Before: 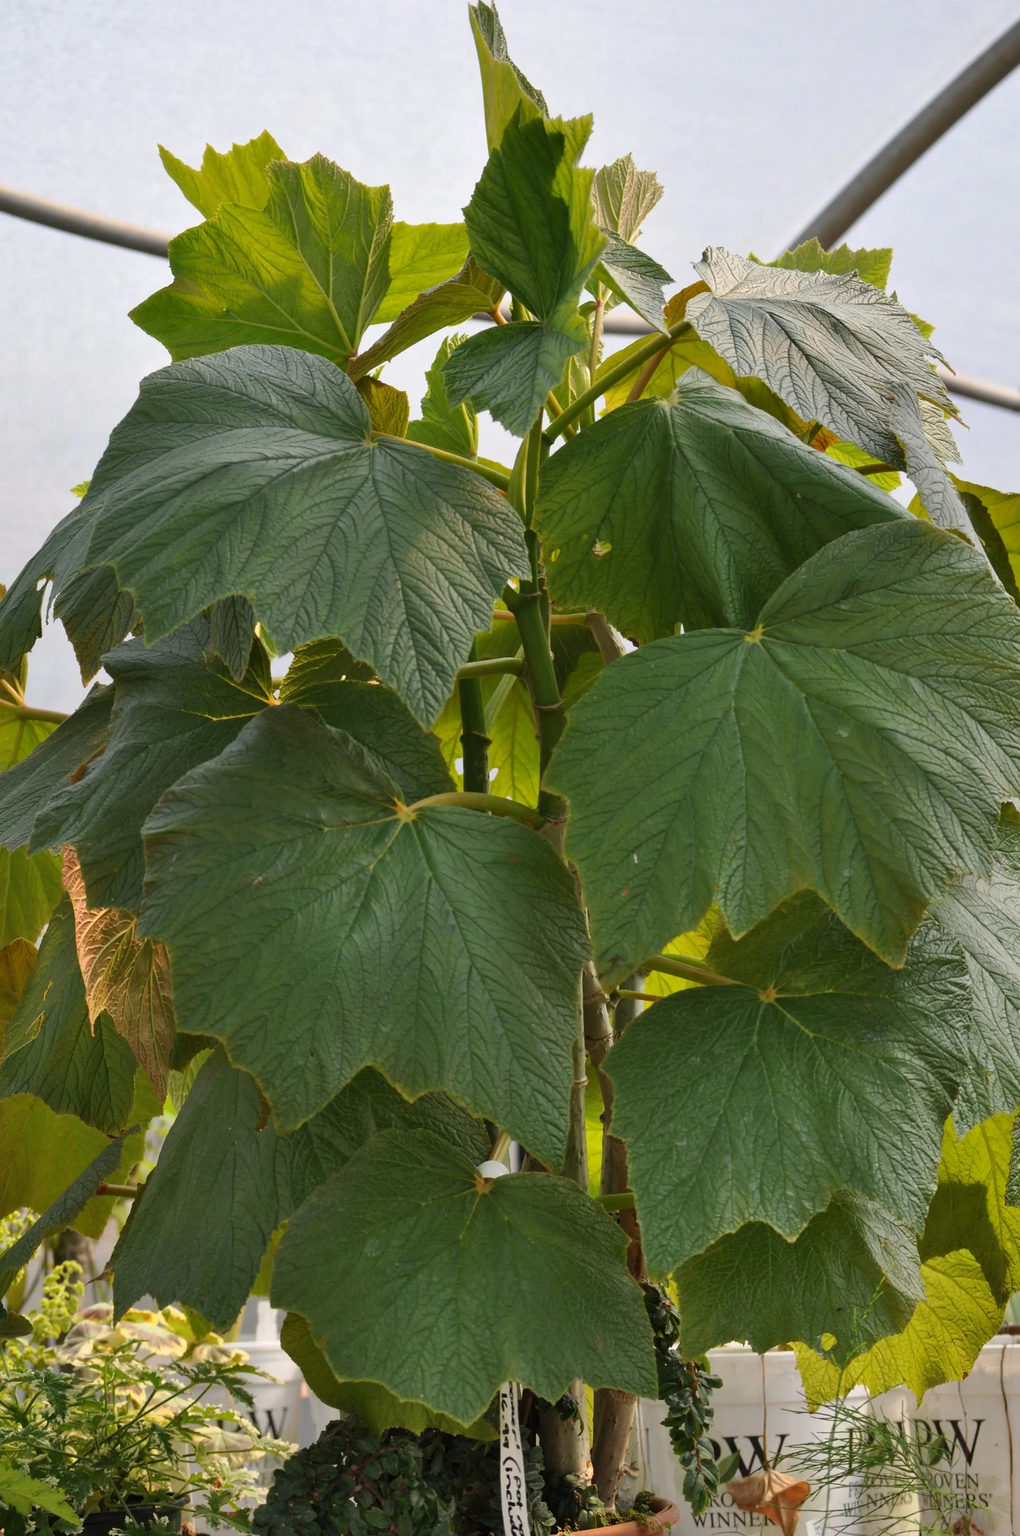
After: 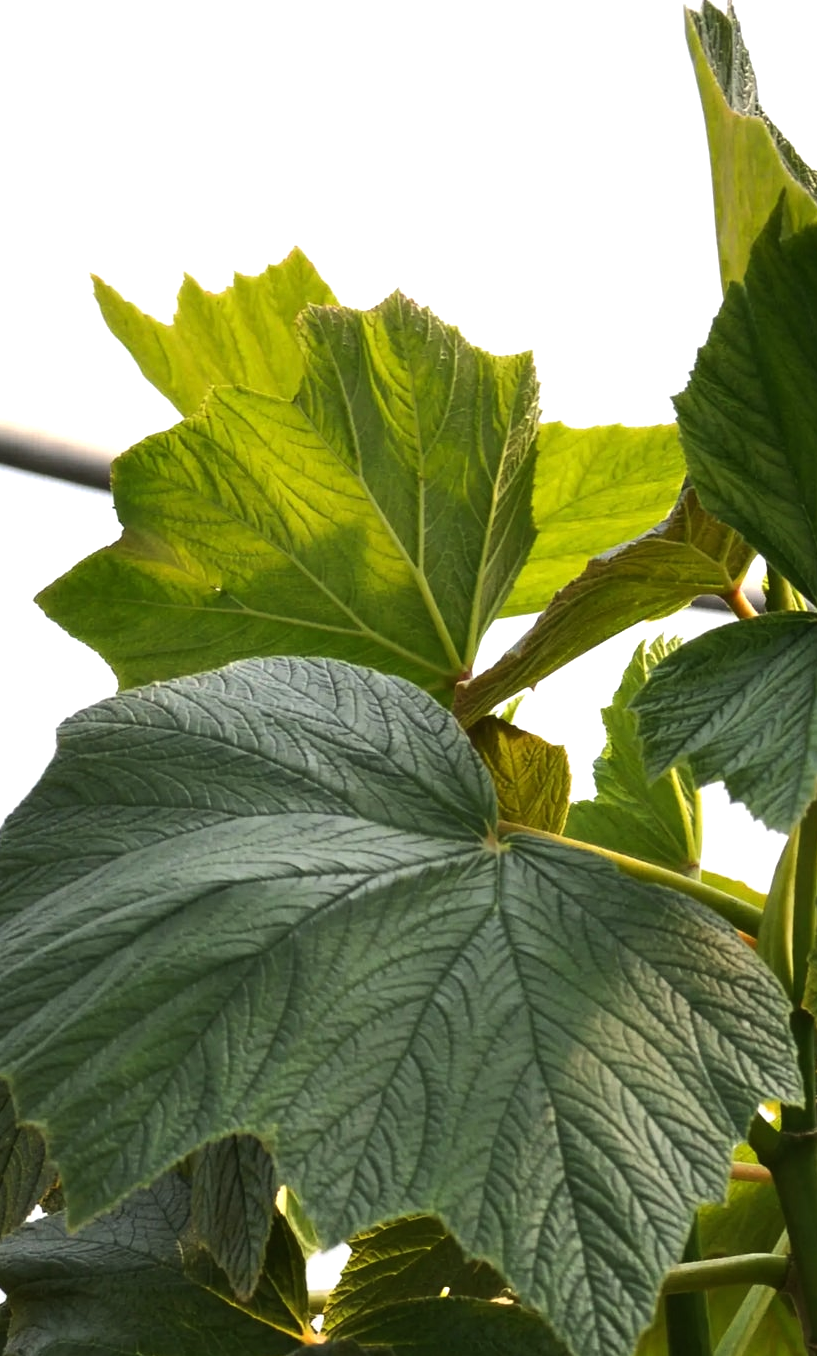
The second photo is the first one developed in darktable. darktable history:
crop and rotate: left 10.817%, top 0.062%, right 47.194%, bottom 53.626%
tone equalizer: -8 EV -0.75 EV, -7 EV -0.7 EV, -6 EV -0.6 EV, -5 EV -0.4 EV, -3 EV 0.4 EV, -2 EV 0.6 EV, -1 EV 0.7 EV, +0 EV 0.75 EV, edges refinement/feathering 500, mask exposure compensation -1.57 EV, preserve details no
